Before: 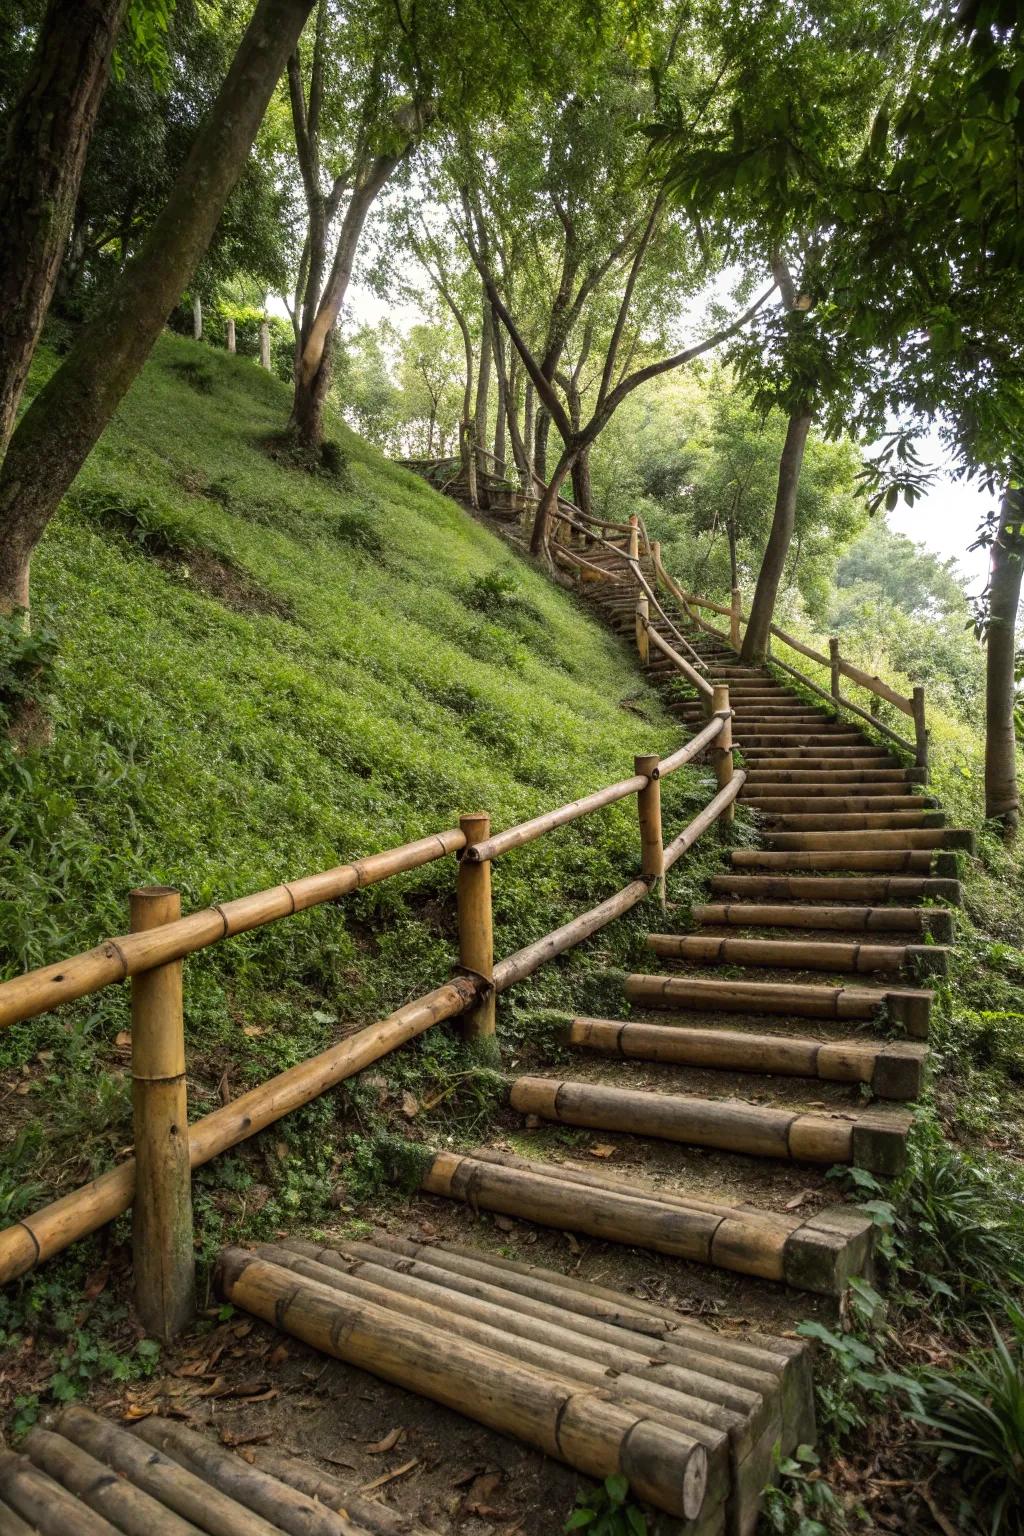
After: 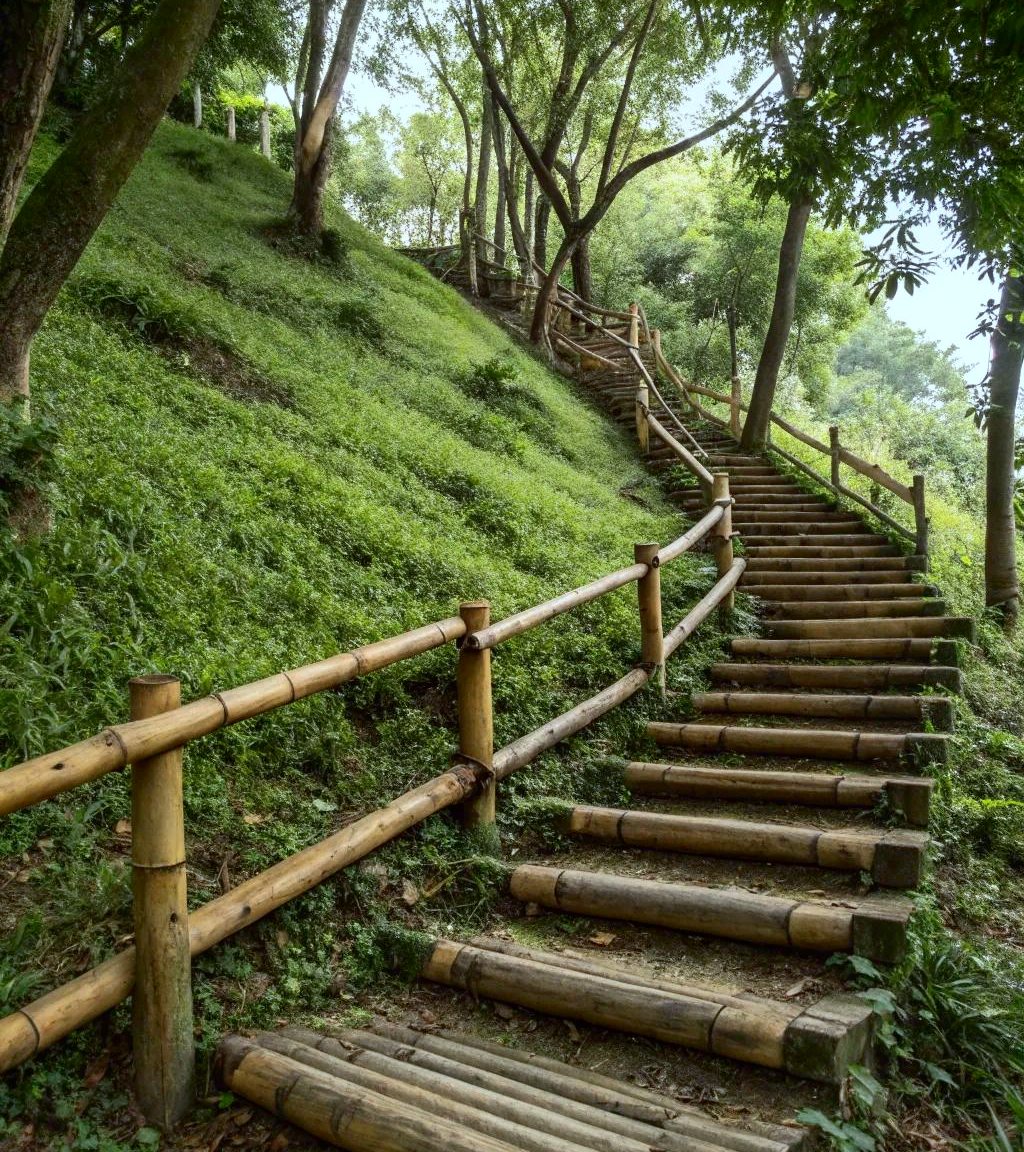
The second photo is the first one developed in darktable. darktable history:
crop: top 13.819%, bottom 11.169%
white balance: red 0.925, blue 1.046
shadows and highlights: on, module defaults
contrast brightness saturation: contrast 0.22
